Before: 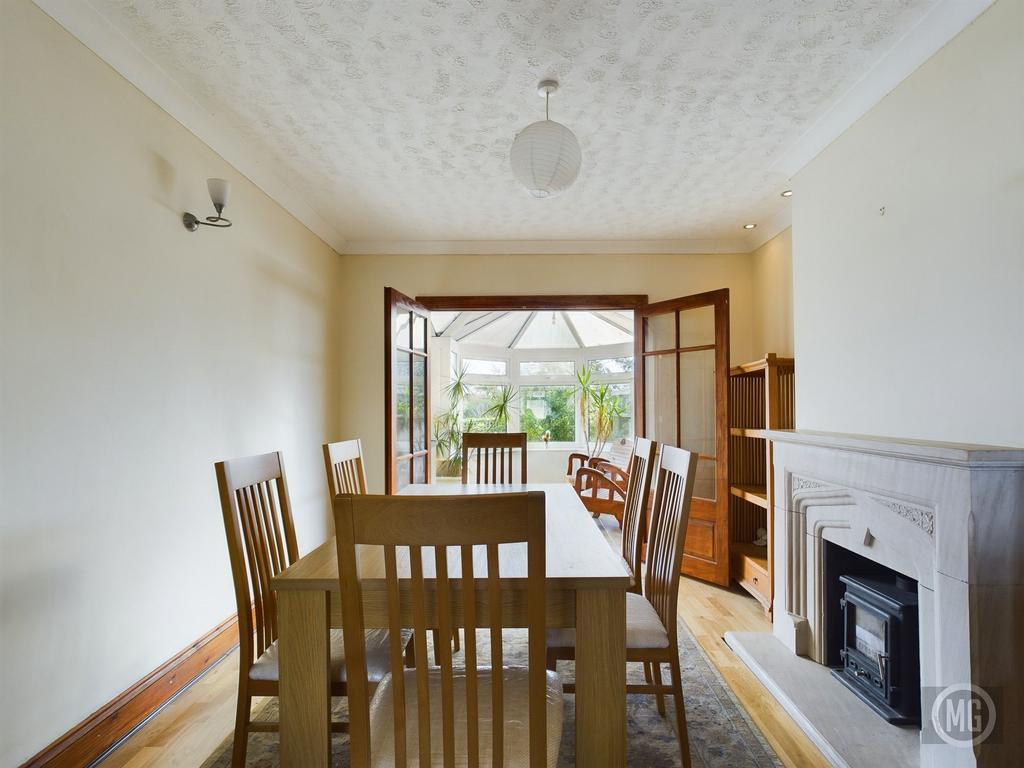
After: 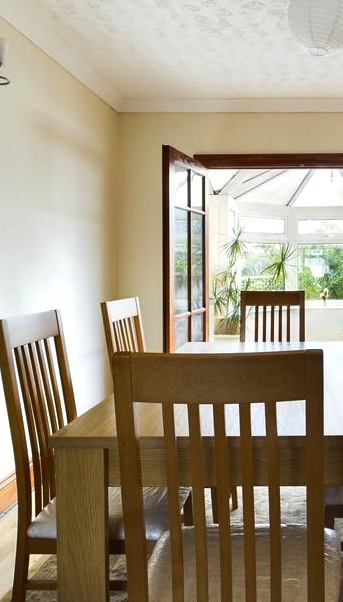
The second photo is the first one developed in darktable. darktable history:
tone equalizer: -8 EV -0.417 EV, -7 EV -0.389 EV, -6 EV -0.333 EV, -5 EV -0.222 EV, -3 EV 0.222 EV, -2 EV 0.333 EV, -1 EV 0.389 EV, +0 EV 0.417 EV, edges refinement/feathering 500, mask exposure compensation -1.57 EV, preserve details no
crop and rotate: left 21.77%, top 18.528%, right 44.676%, bottom 2.997%
